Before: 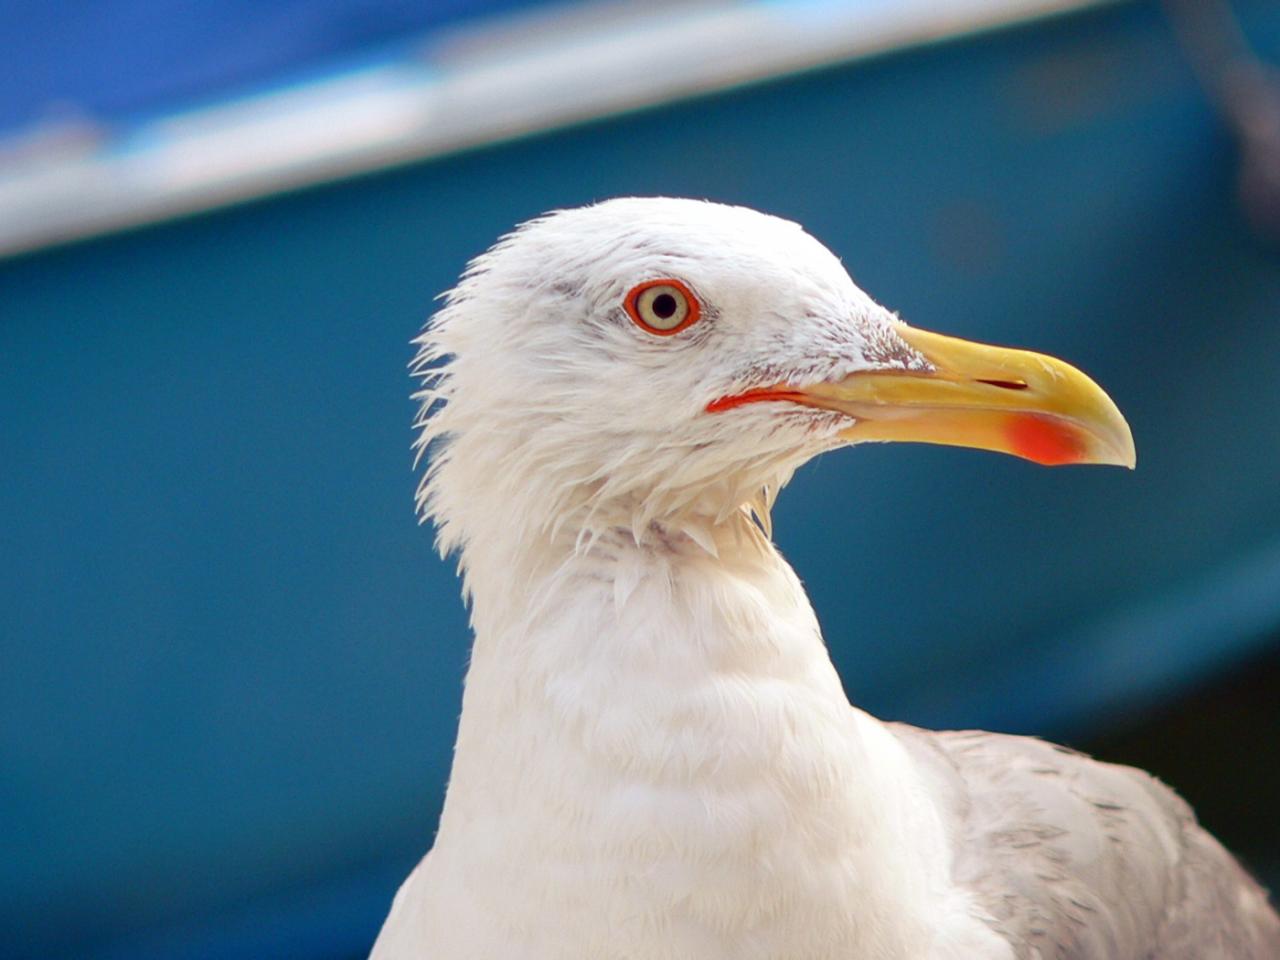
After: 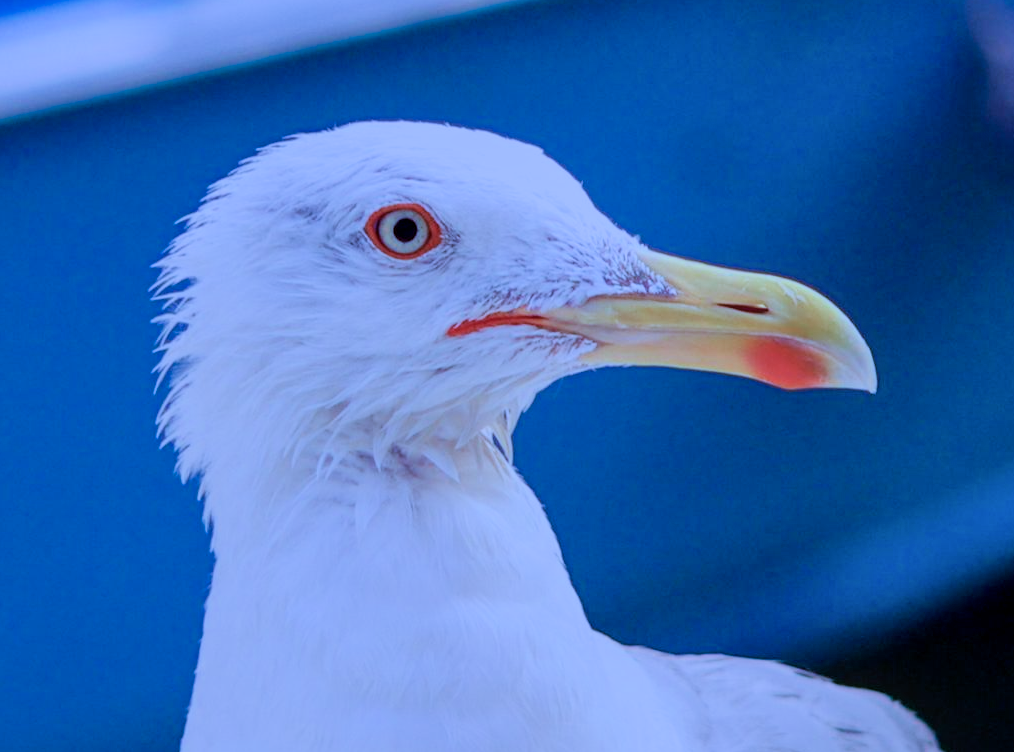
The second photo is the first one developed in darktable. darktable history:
filmic rgb: black relative exposure -7.65 EV, white relative exposure 4.56 EV, hardness 3.61
color calibration: illuminant custom, x 0.46, y 0.429, temperature 2617.07 K
crop and rotate: left 20.261%, top 7.993%, right 0.461%, bottom 13.572%
local contrast: on, module defaults
